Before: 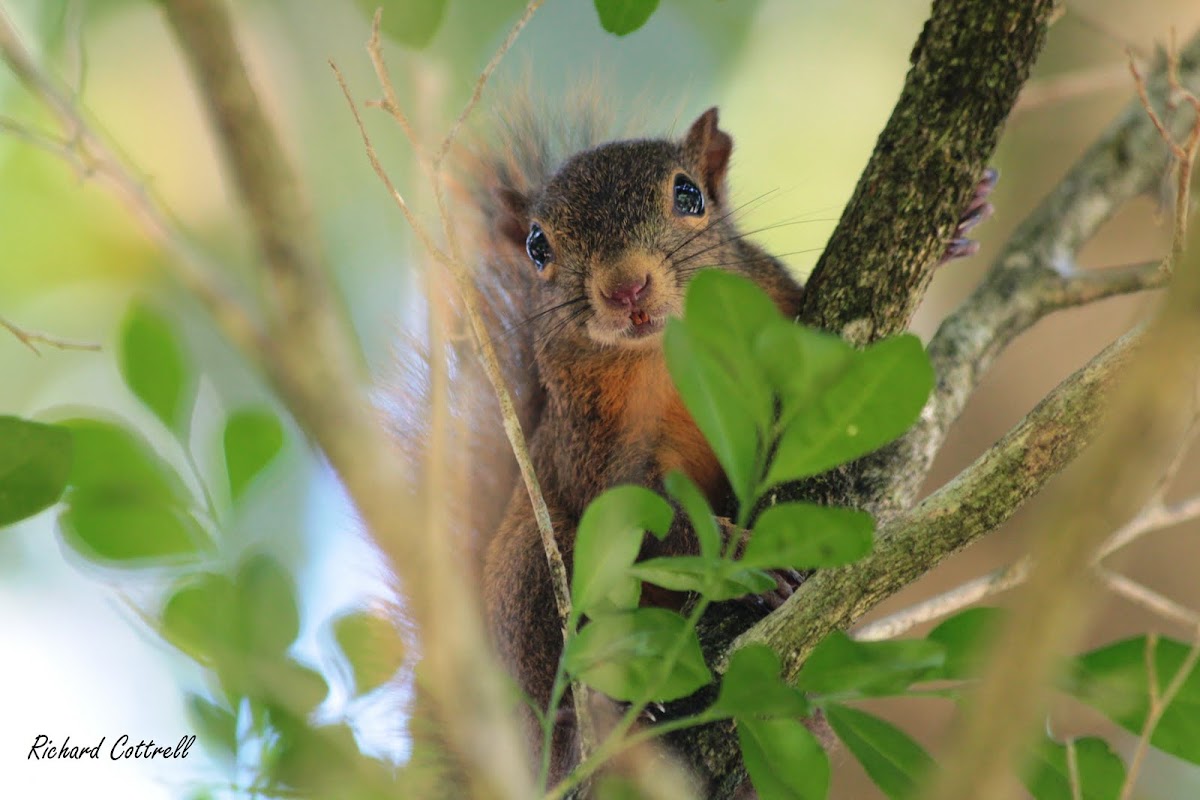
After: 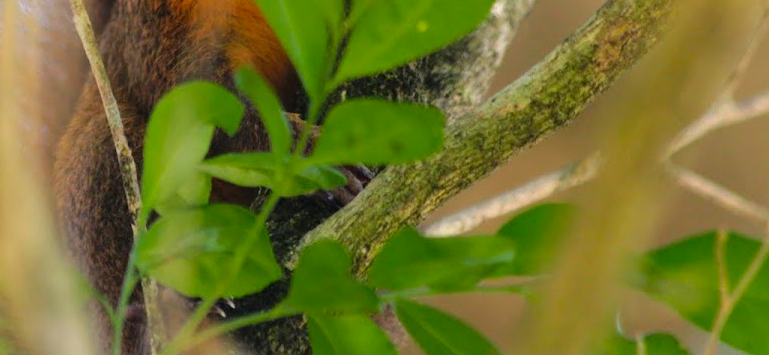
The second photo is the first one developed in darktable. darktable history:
crop and rotate: left 35.909%, top 50.614%, bottom 4.913%
color balance rgb: perceptual saturation grading › global saturation 29.711%
